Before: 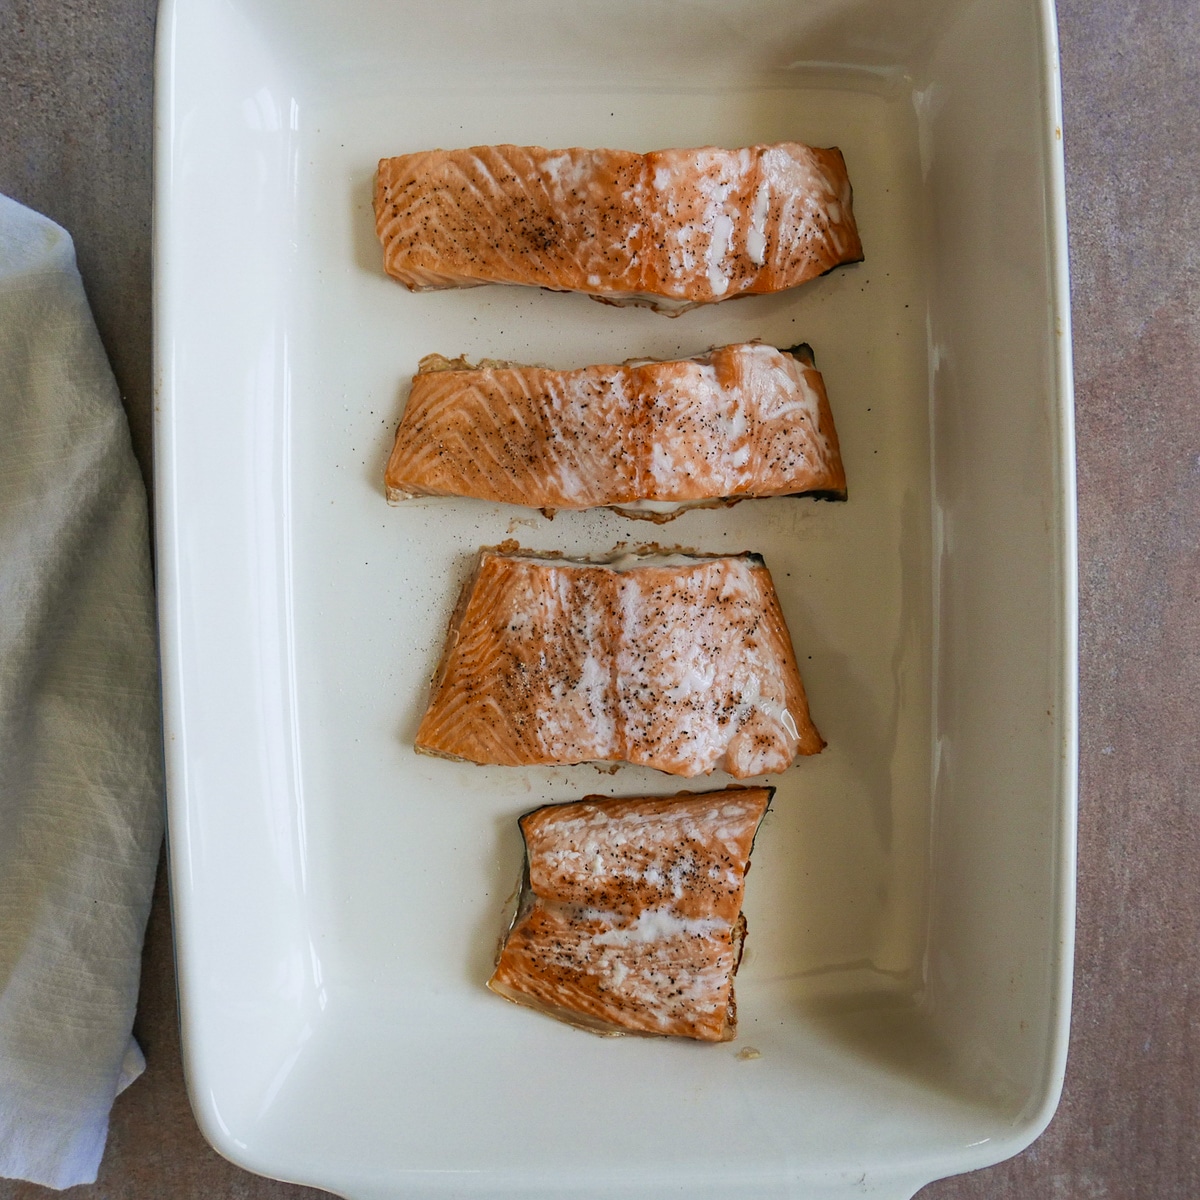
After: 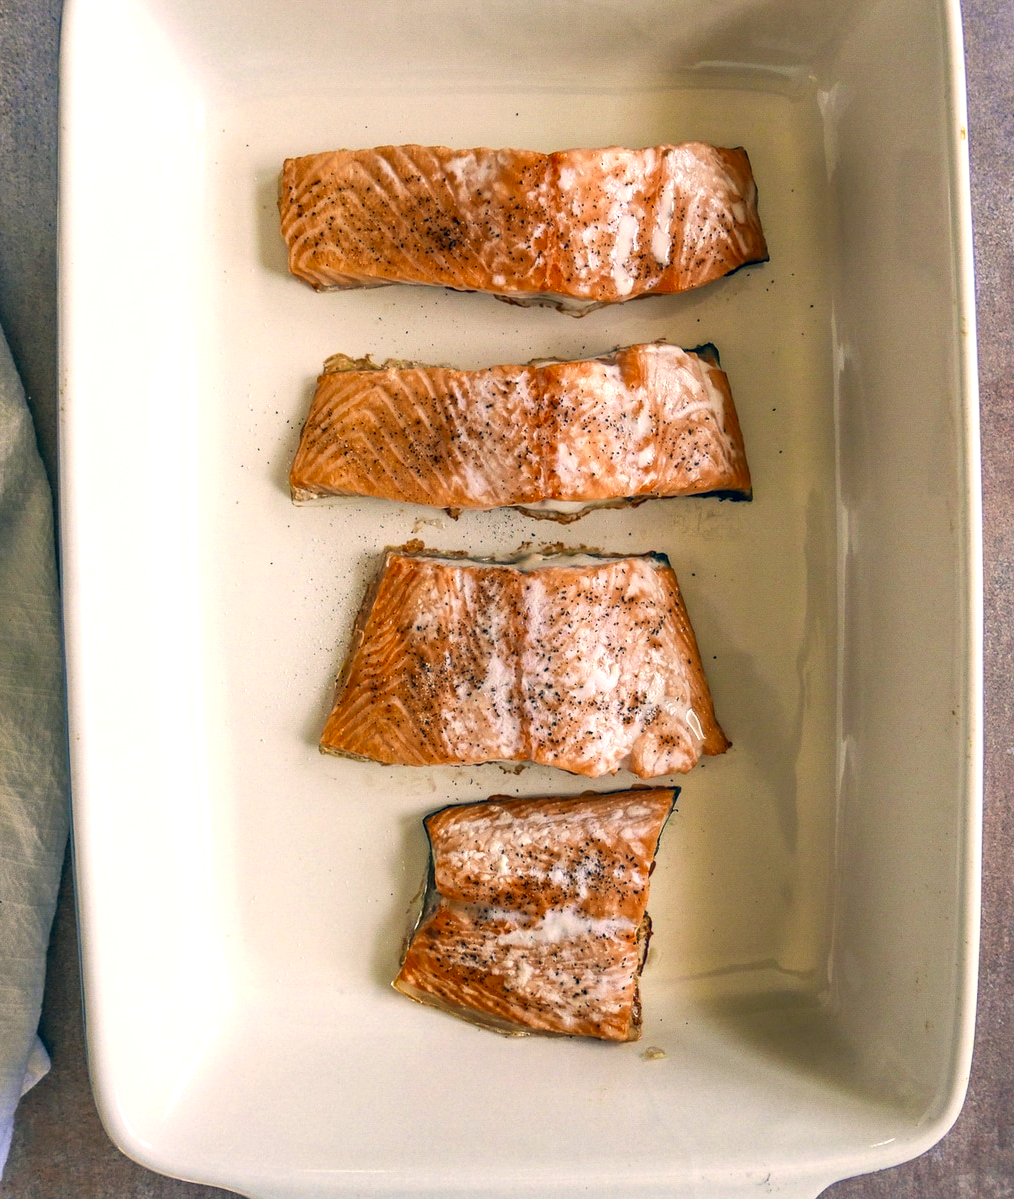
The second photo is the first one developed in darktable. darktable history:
exposure: exposure 0.558 EV, compensate highlight preservation false
local contrast: on, module defaults
tone equalizer: edges refinement/feathering 500, mask exposure compensation -1.57 EV, preserve details no
crop: left 7.975%, right 7.462%
contrast brightness saturation: saturation 0.13
color correction: highlights a* 10.32, highlights b* 14.07, shadows a* -9.89, shadows b* -14.94
shadows and highlights: radius 127.95, shadows 30.32, highlights -31.15, low approximation 0.01, soften with gaussian
